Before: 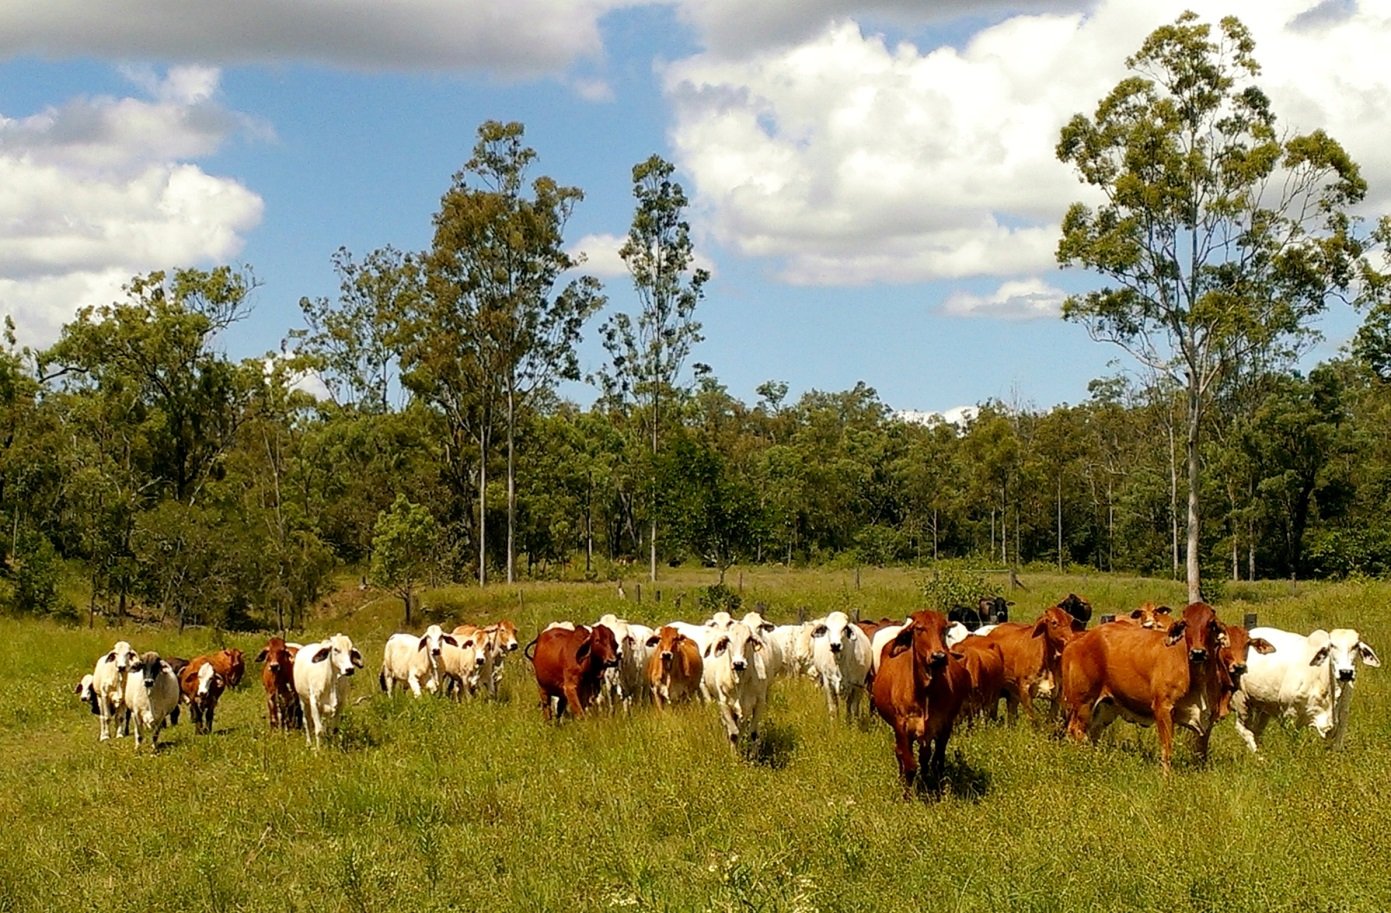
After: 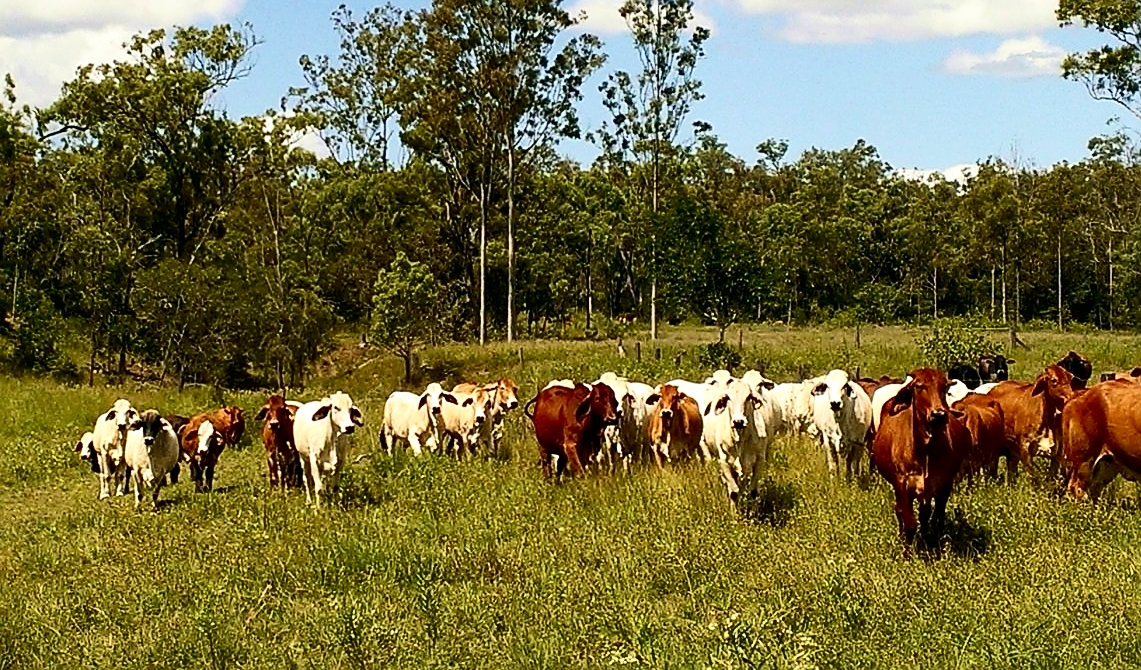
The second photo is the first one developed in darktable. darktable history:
contrast brightness saturation: contrast 0.28
crop: top 26.531%, right 17.959%
sharpen: on, module defaults
velvia: on, module defaults
